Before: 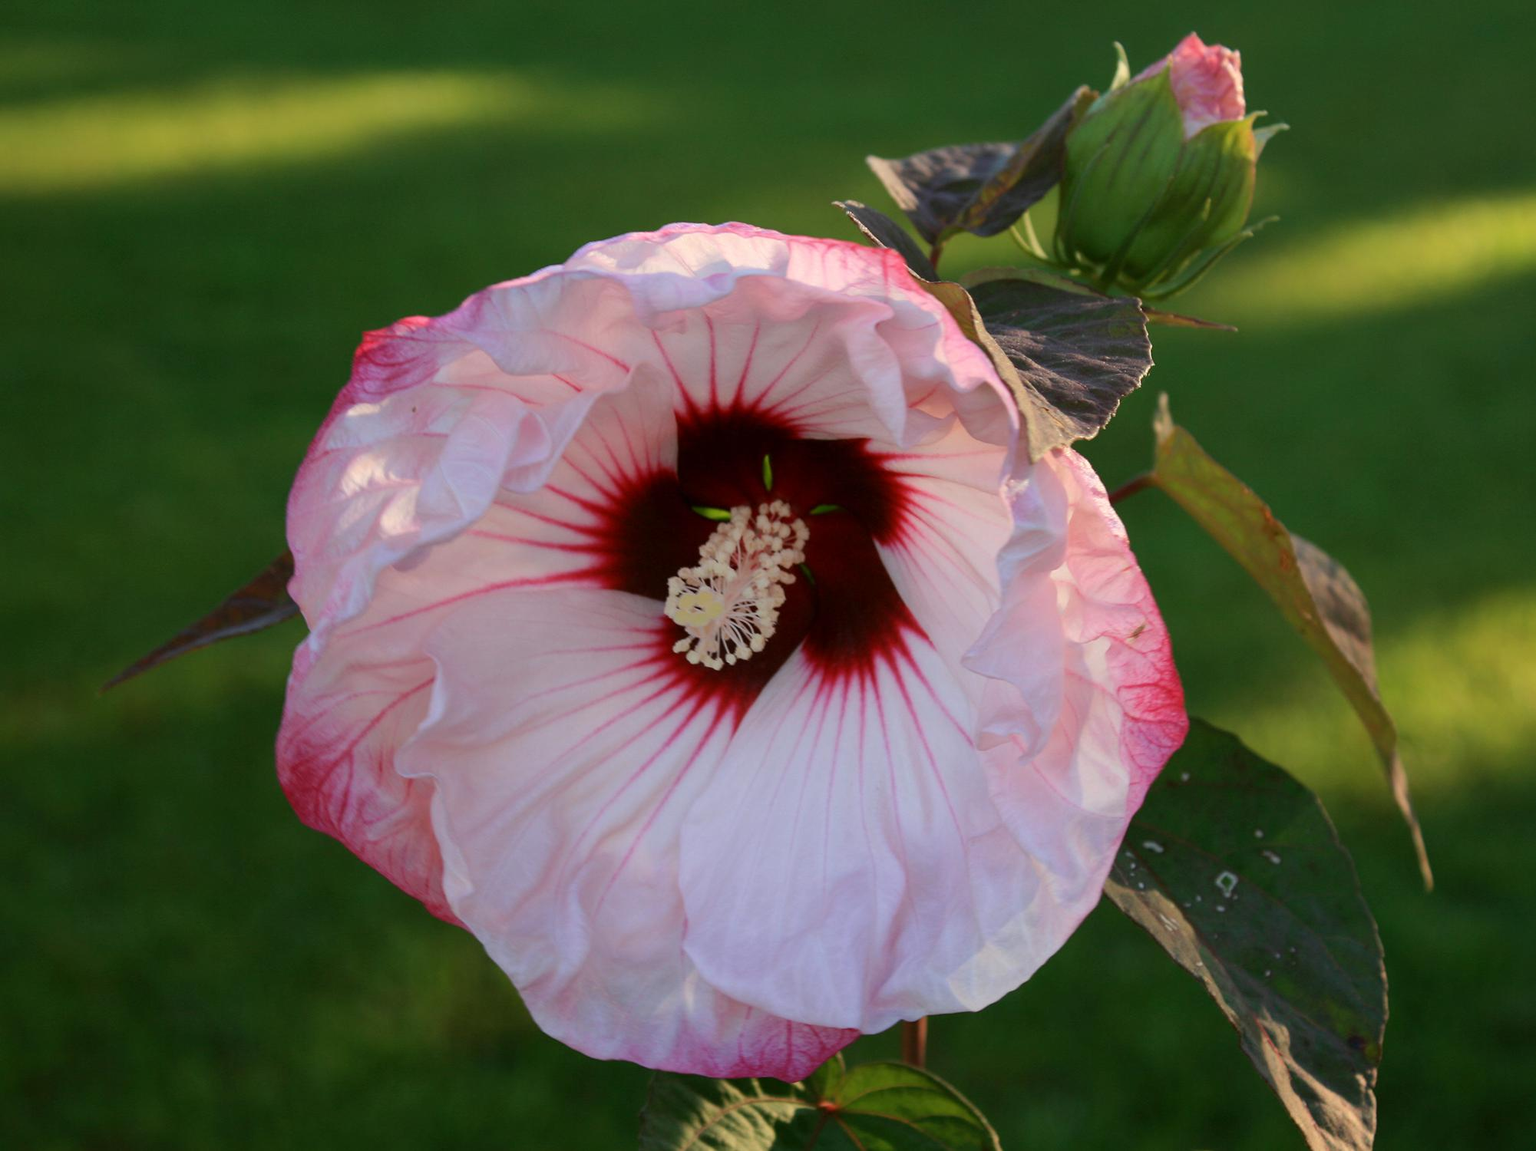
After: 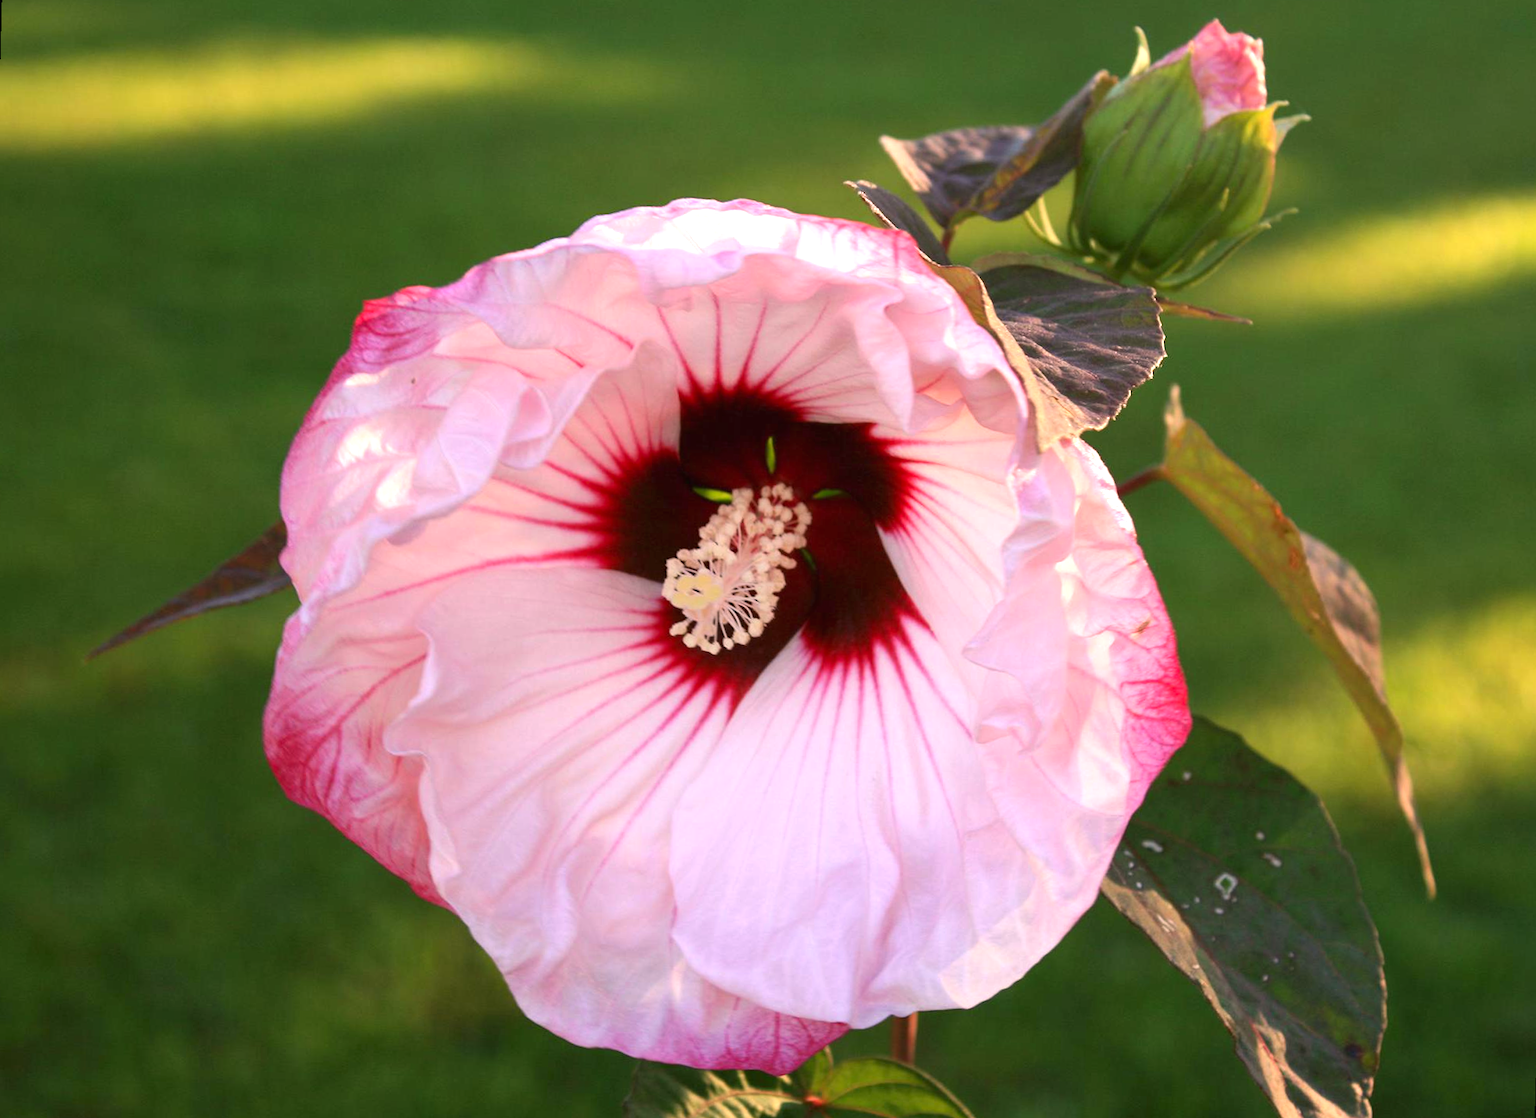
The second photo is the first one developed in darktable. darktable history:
exposure: black level correction -0.001, exposure 0.9 EV, compensate exposure bias true, compensate highlight preservation false
color correction: highlights a* 12.23, highlights b* 5.41
rotate and perspective: rotation 1.57°, crop left 0.018, crop right 0.982, crop top 0.039, crop bottom 0.961
